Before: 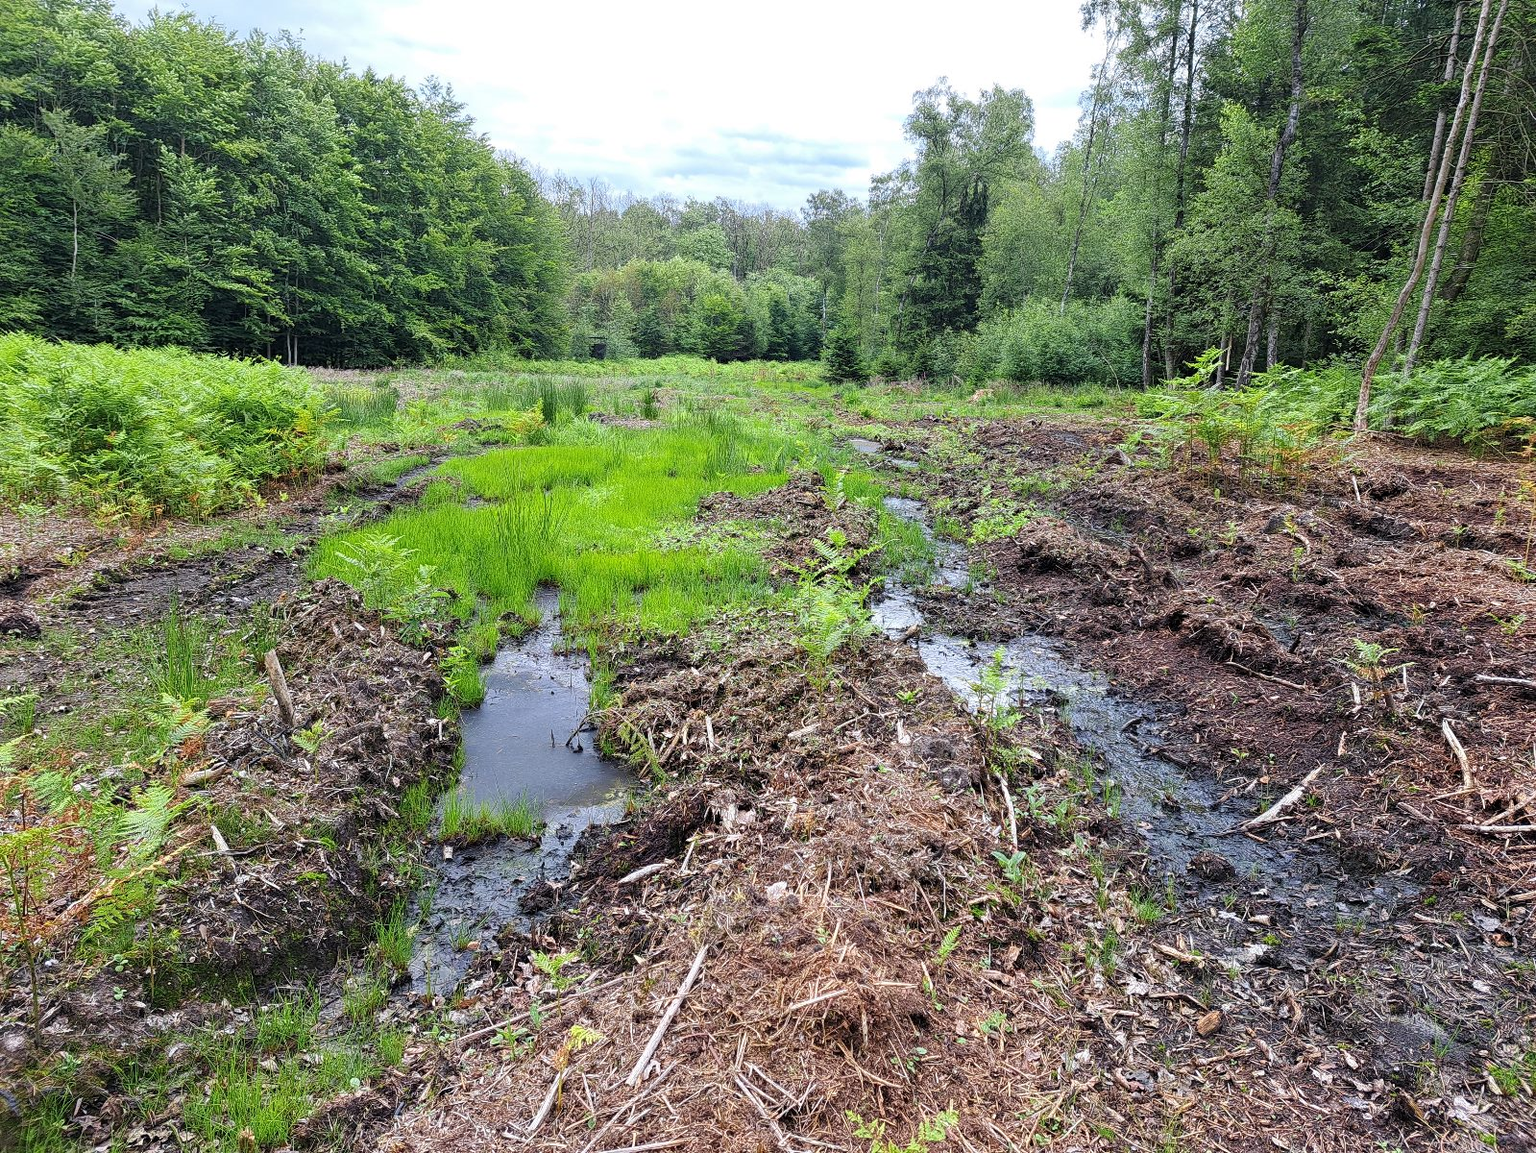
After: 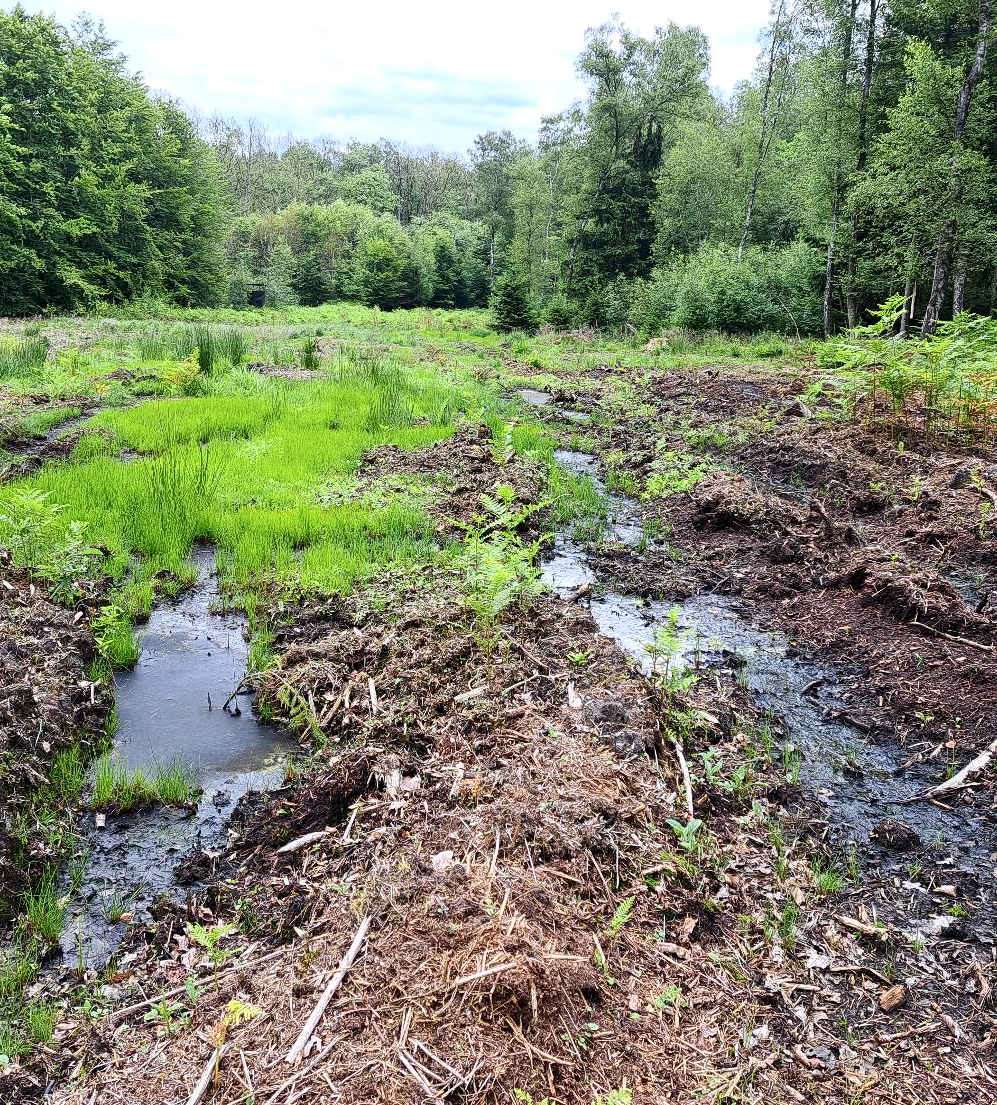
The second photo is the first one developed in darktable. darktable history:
crop and rotate: left 22.918%, top 5.629%, right 14.711%, bottom 2.247%
contrast brightness saturation: contrast 0.22
